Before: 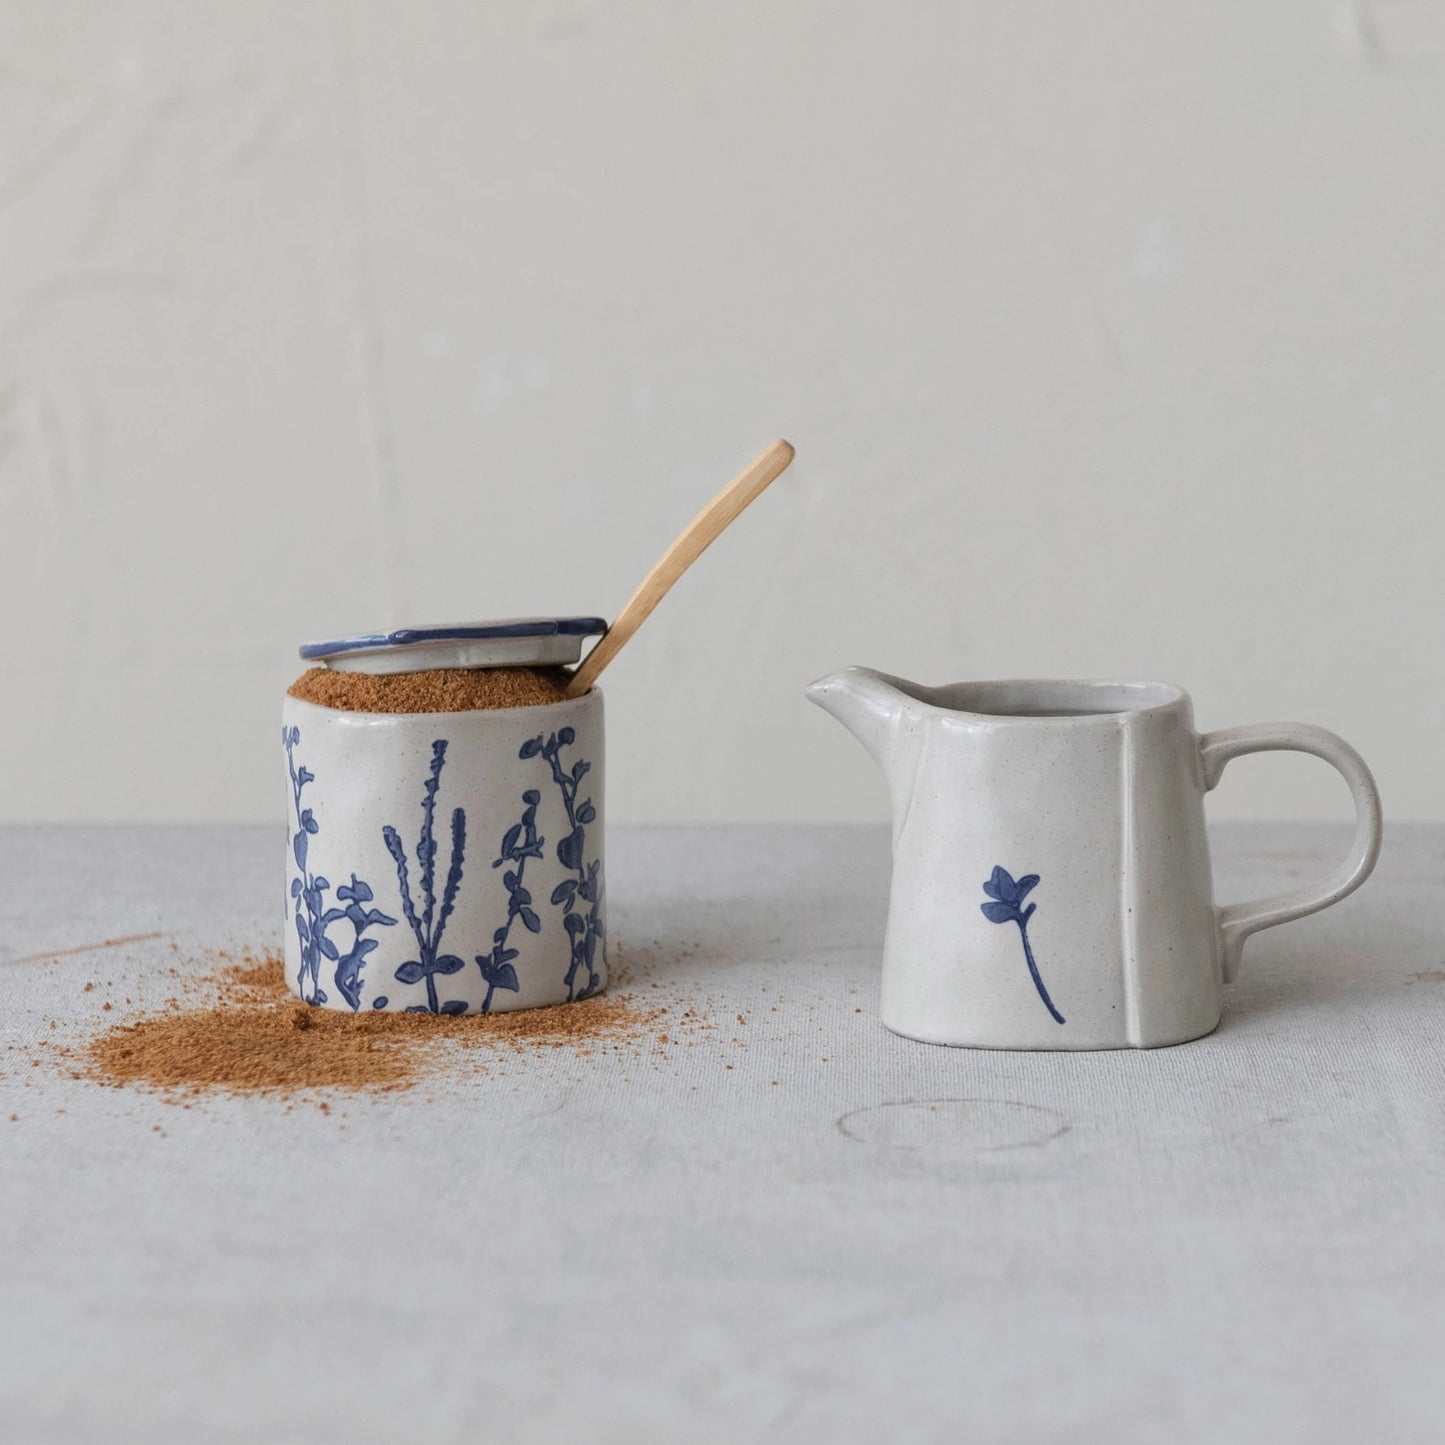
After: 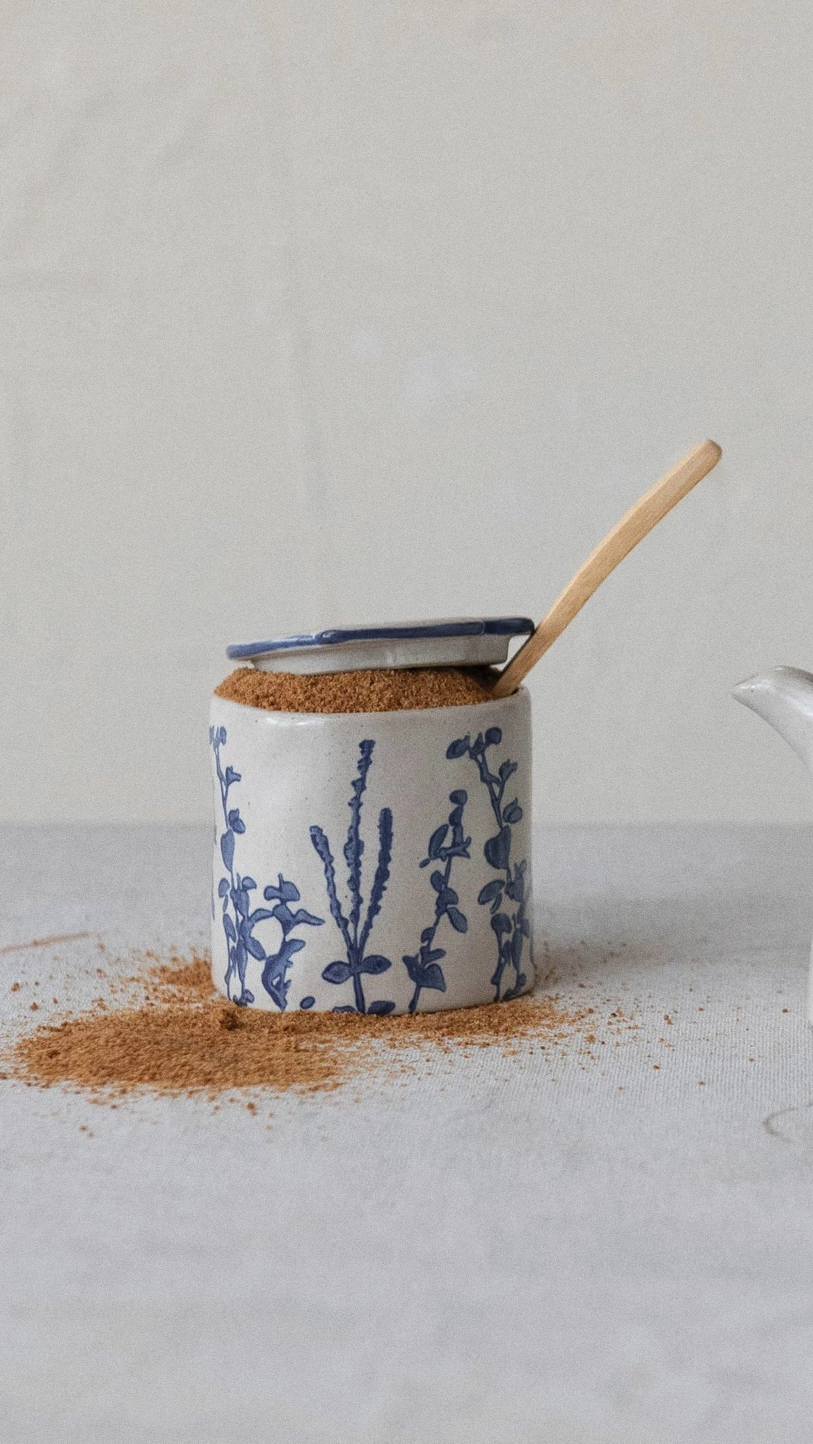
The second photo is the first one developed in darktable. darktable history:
crop: left 5.114%, right 38.589%
grain: on, module defaults
